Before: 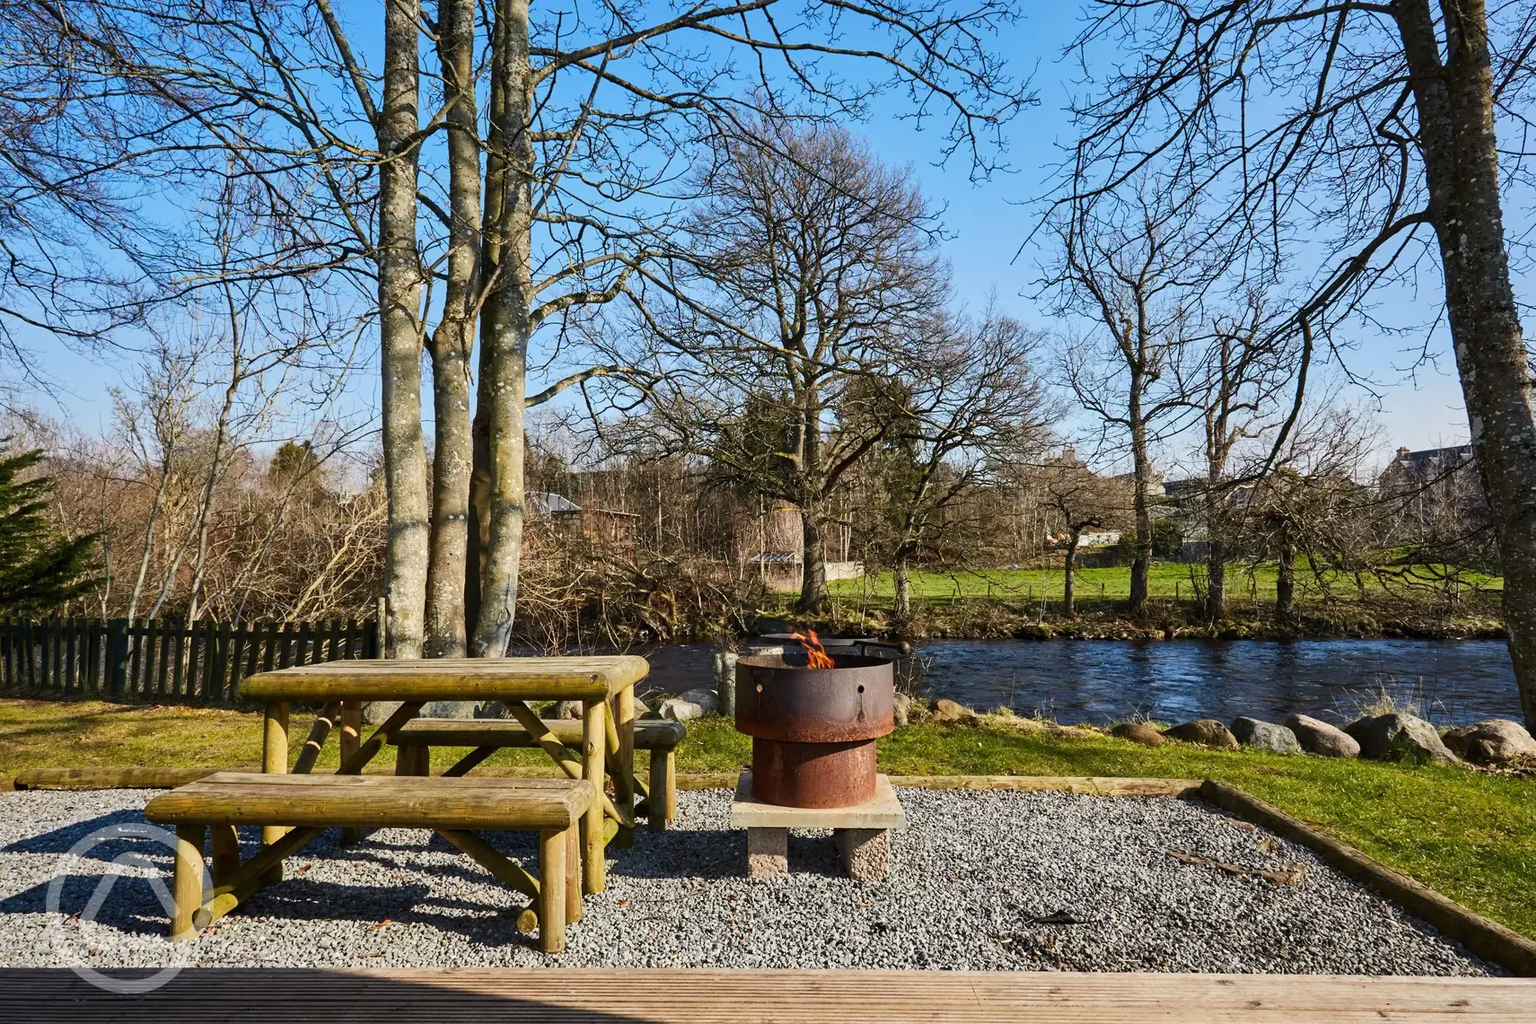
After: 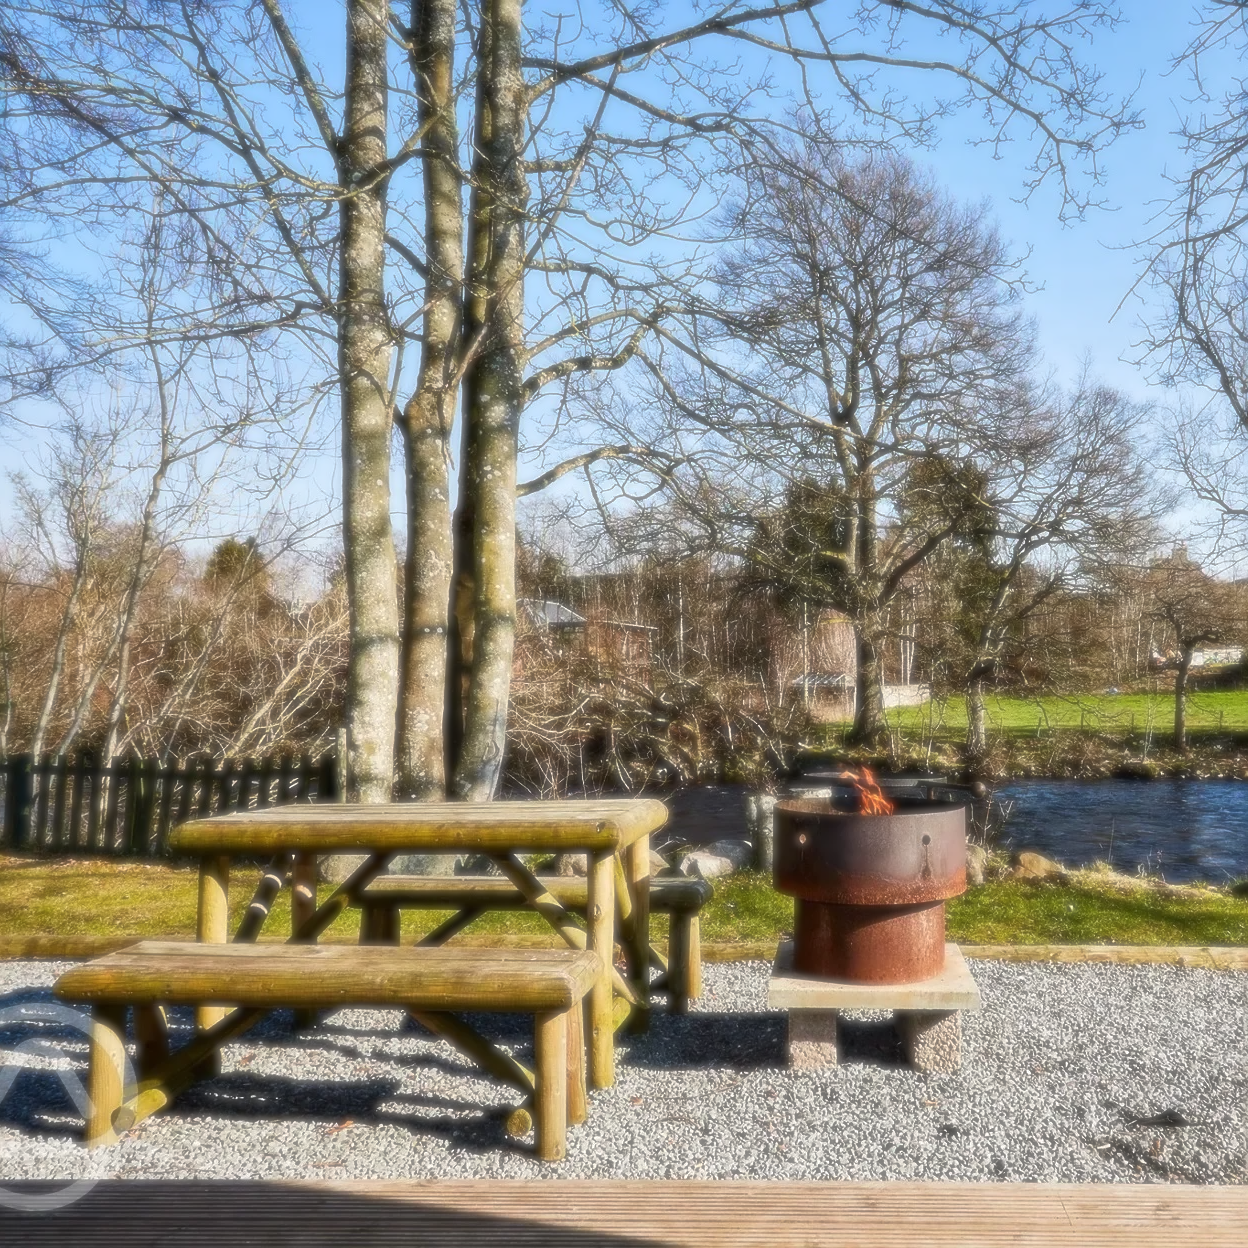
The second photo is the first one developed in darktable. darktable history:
sharpen: on, module defaults
crop and rotate: left 6.617%, right 26.717%
exposure: exposure 0.127 EV, compensate highlight preservation false
soften: size 8.67%, mix 49%
